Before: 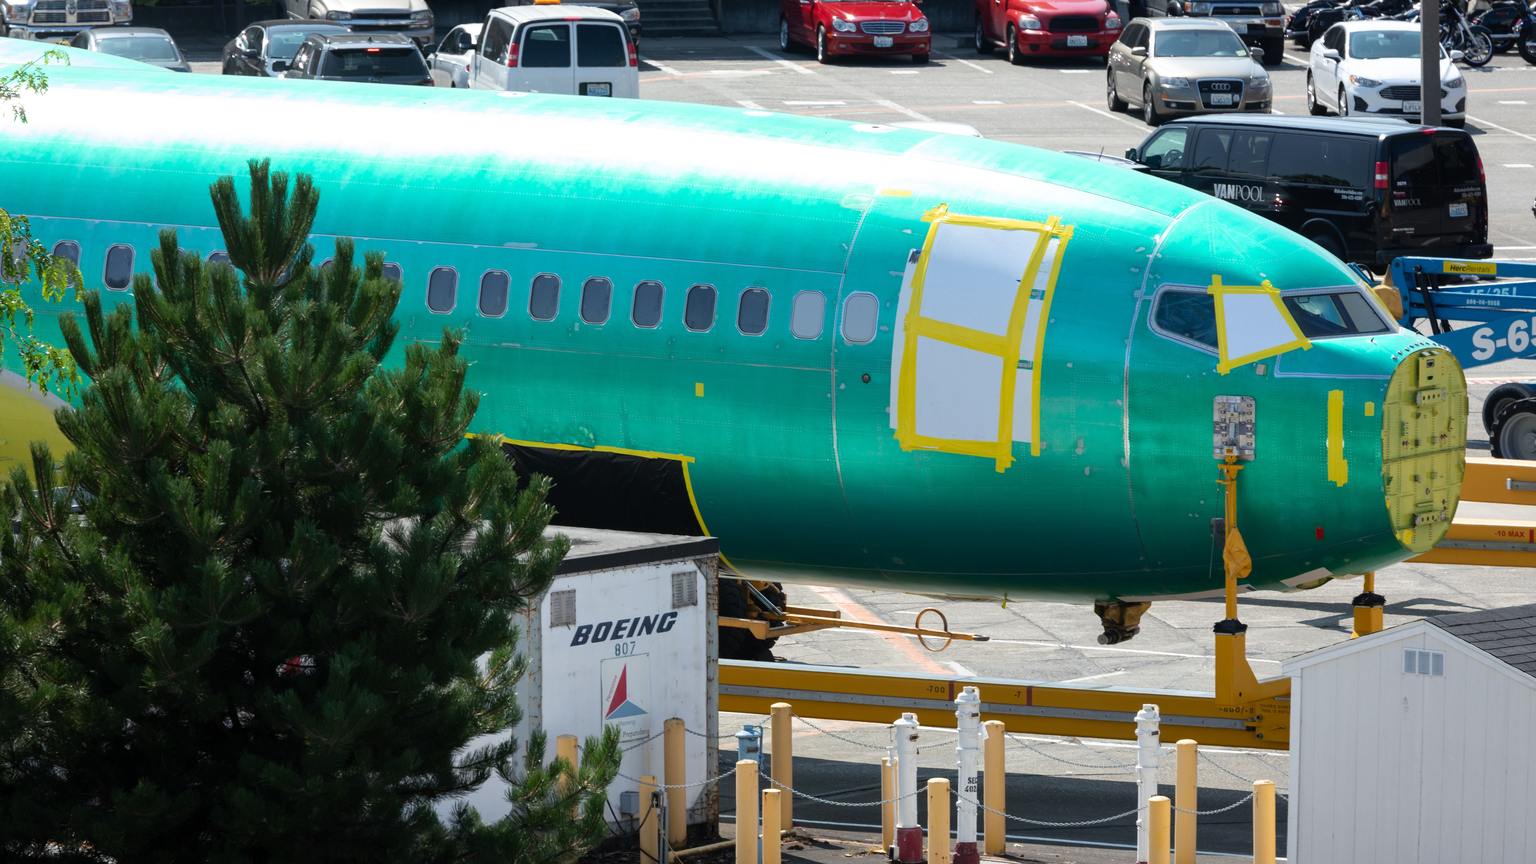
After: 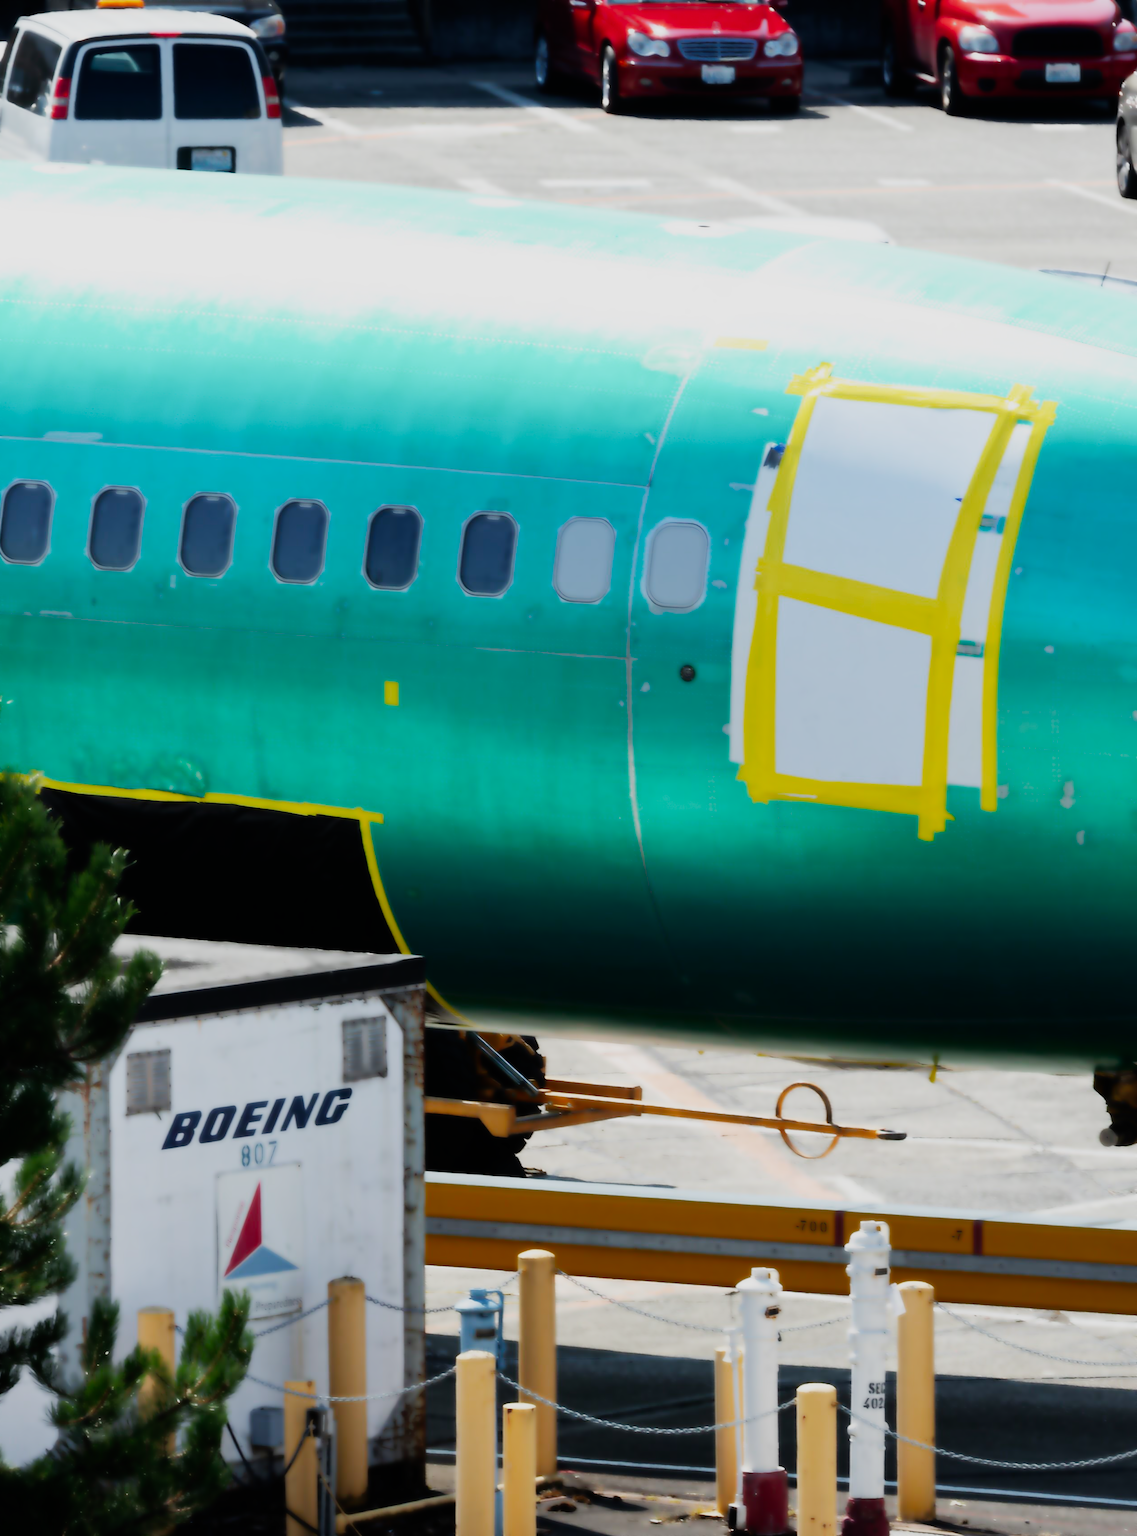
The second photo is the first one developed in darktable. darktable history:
crop: left 31.229%, right 27.105%
lowpass: radius 4, soften with bilateral filter, unbound 0
sigmoid: contrast 1.8, skew -0.2, preserve hue 0%, red attenuation 0.1, red rotation 0.035, green attenuation 0.1, green rotation -0.017, blue attenuation 0.15, blue rotation -0.052, base primaries Rec2020
